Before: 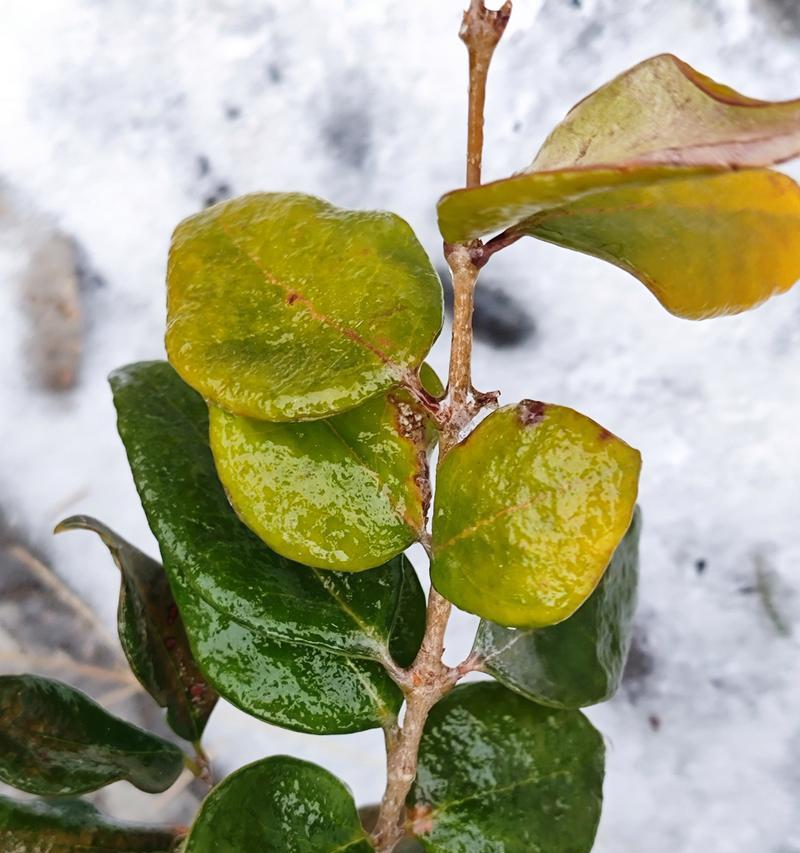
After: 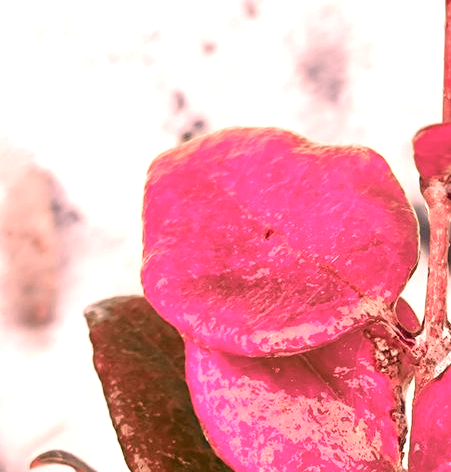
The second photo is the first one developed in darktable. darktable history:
color correction: highlights a* 22.02, highlights b* 21.56
exposure: black level correction 0, exposure 0.699 EV, compensate highlight preservation false
color zones: curves: ch2 [(0, 0.488) (0.143, 0.417) (0.286, 0.212) (0.429, 0.179) (0.571, 0.154) (0.714, 0.415) (0.857, 0.495) (1, 0.488)]
crop and rotate: left 3.027%, top 7.679%, right 40.587%, bottom 36.937%
